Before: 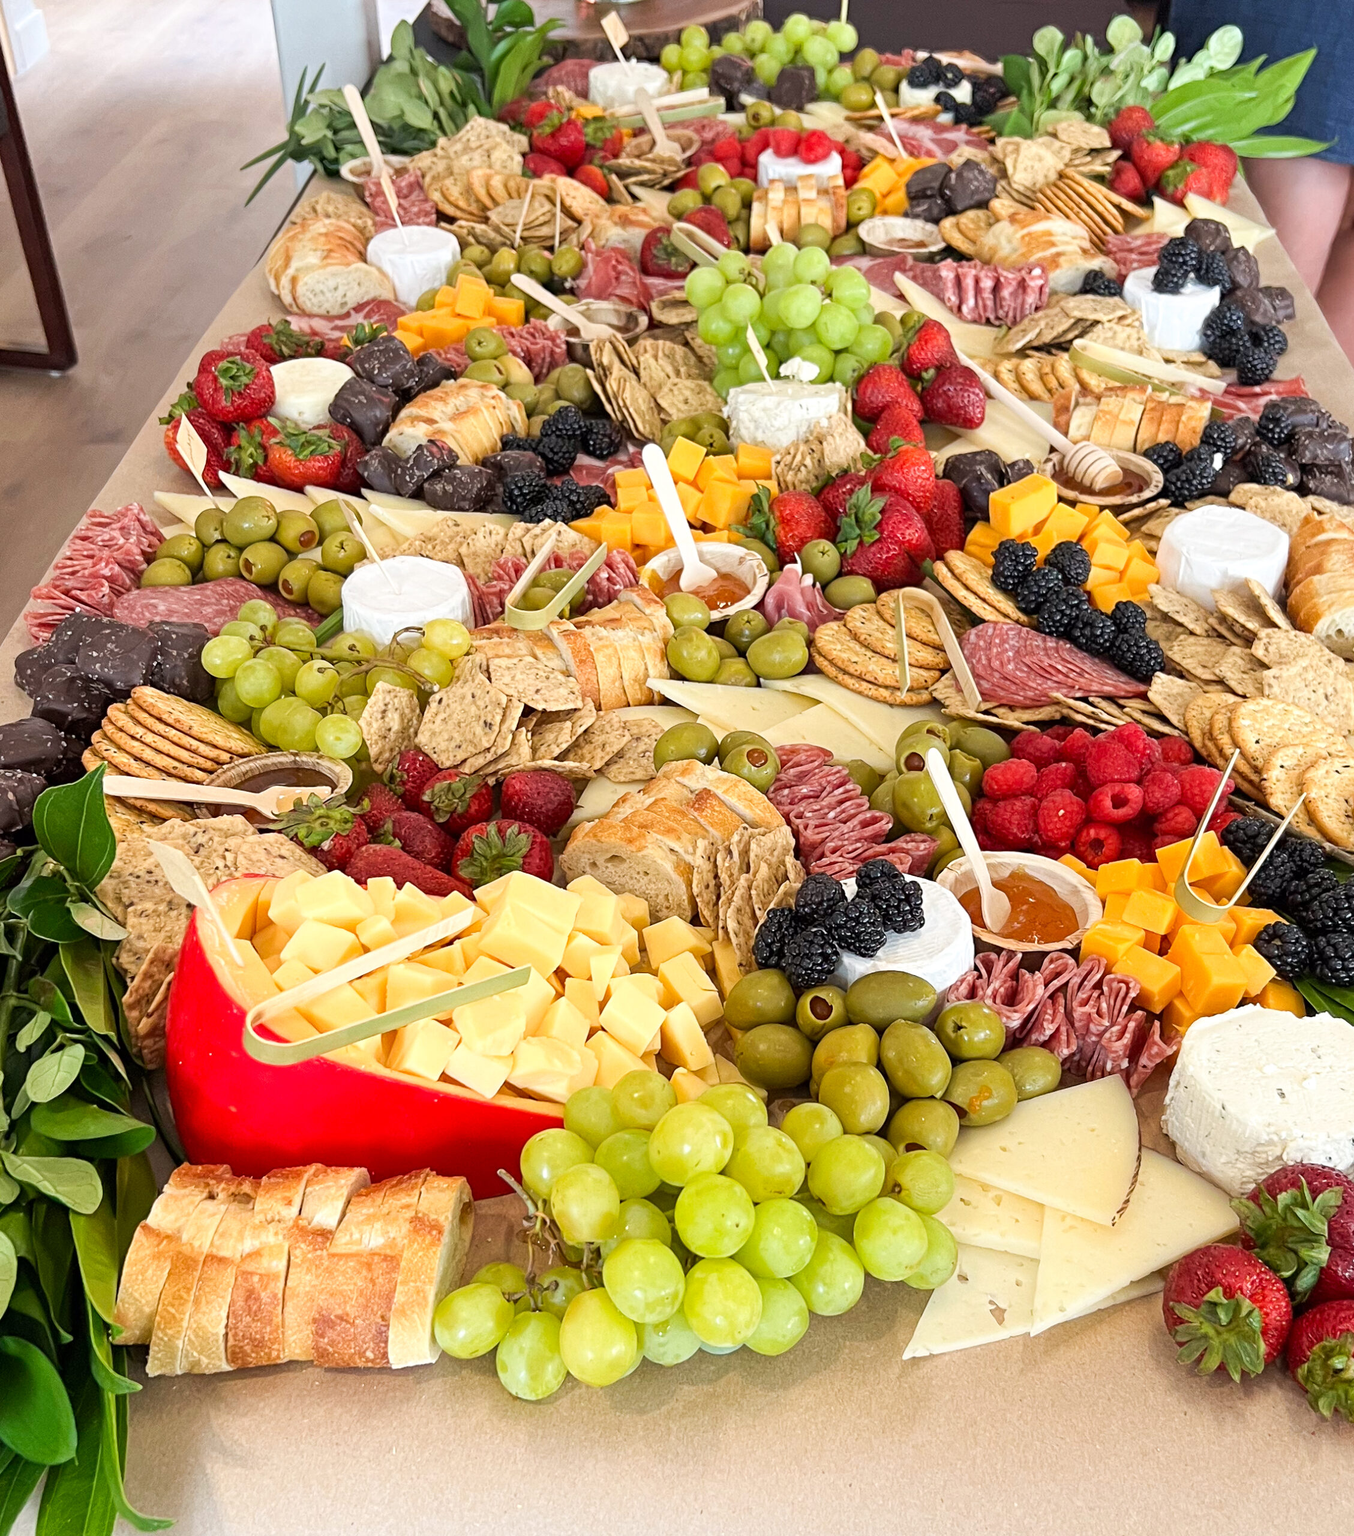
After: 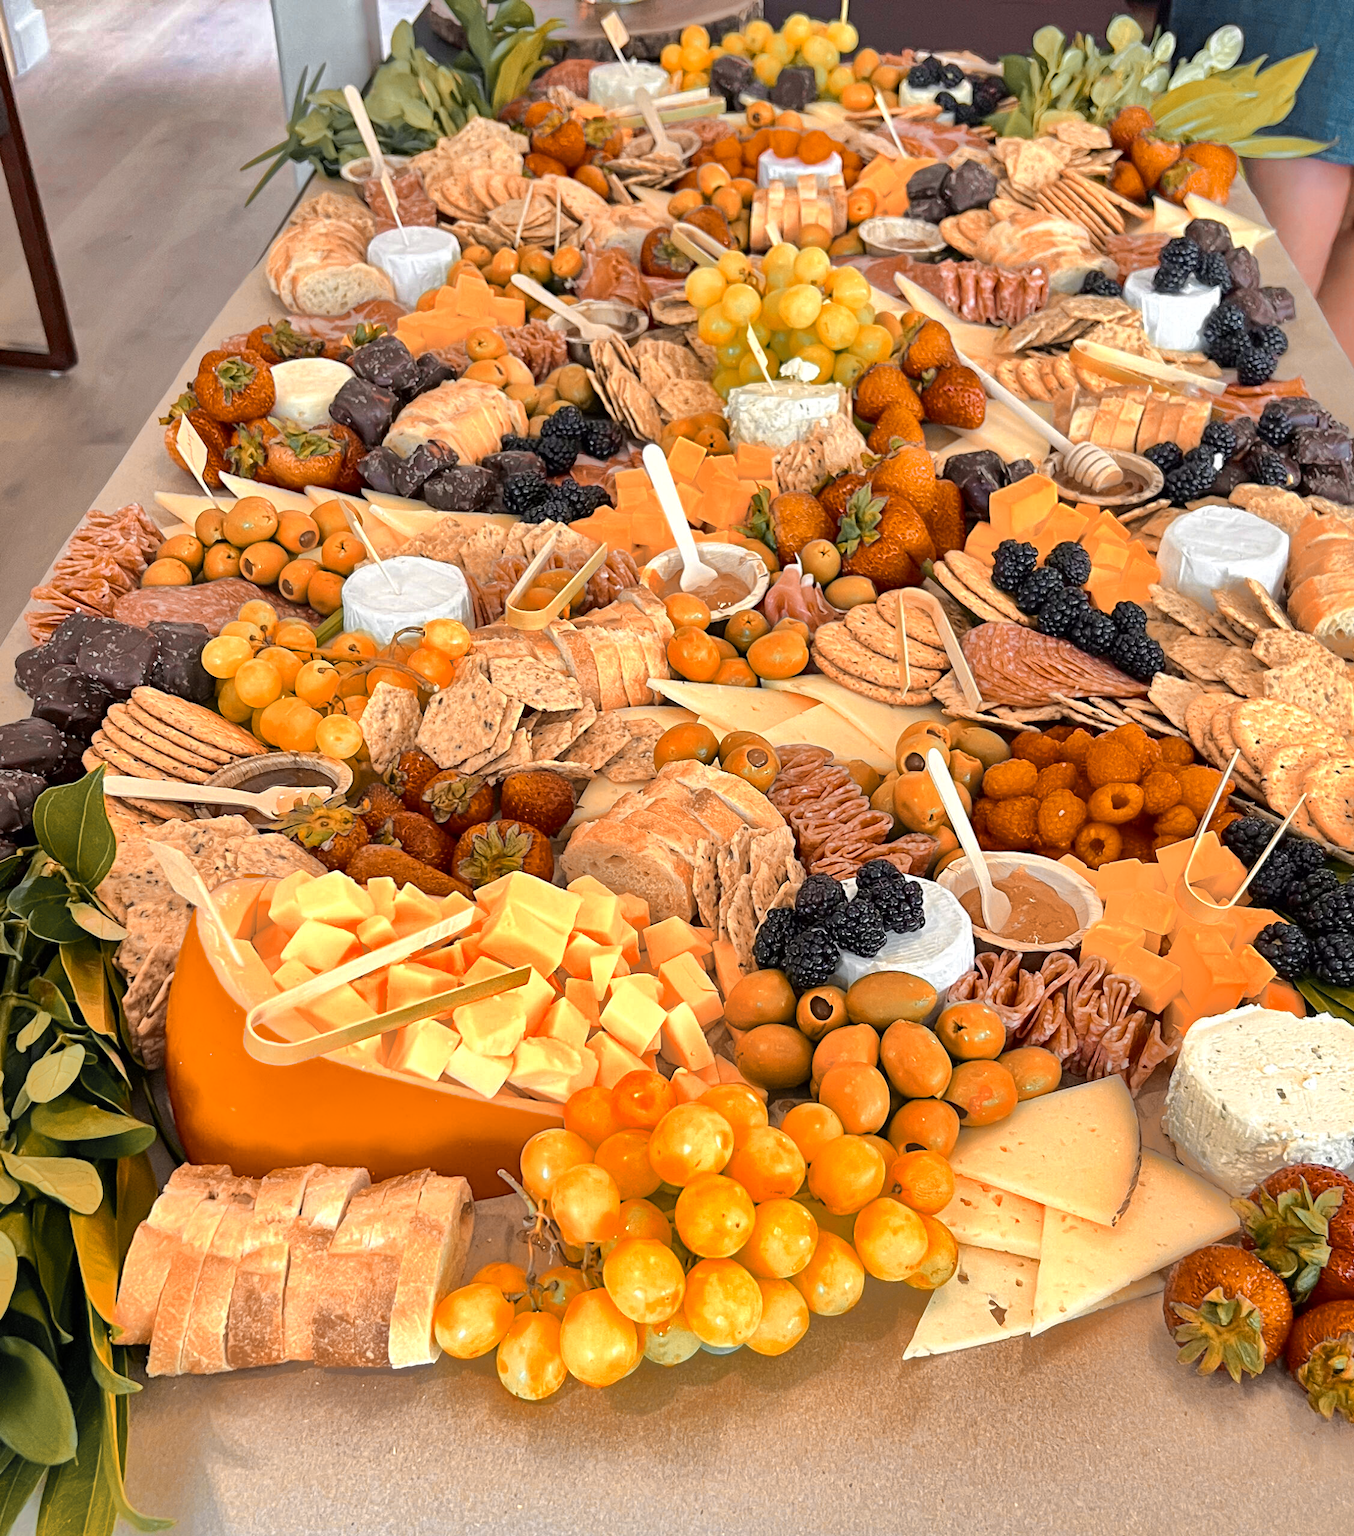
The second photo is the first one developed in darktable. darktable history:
shadows and highlights: shadows -19.91, highlights -73.15
color zones: curves: ch0 [(0.009, 0.528) (0.136, 0.6) (0.255, 0.586) (0.39, 0.528) (0.522, 0.584) (0.686, 0.736) (0.849, 0.561)]; ch1 [(0.045, 0.781) (0.14, 0.416) (0.257, 0.695) (0.442, 0.032) (0.738, 0.338) (0.818, 0.632) (0.891, 0.741) (1, 0.704)]; ch2 [(0, 0.667) (0.141, 0.52) (0.26, 0.37) (0.474, 0.432) (0.743, 0.286)]
